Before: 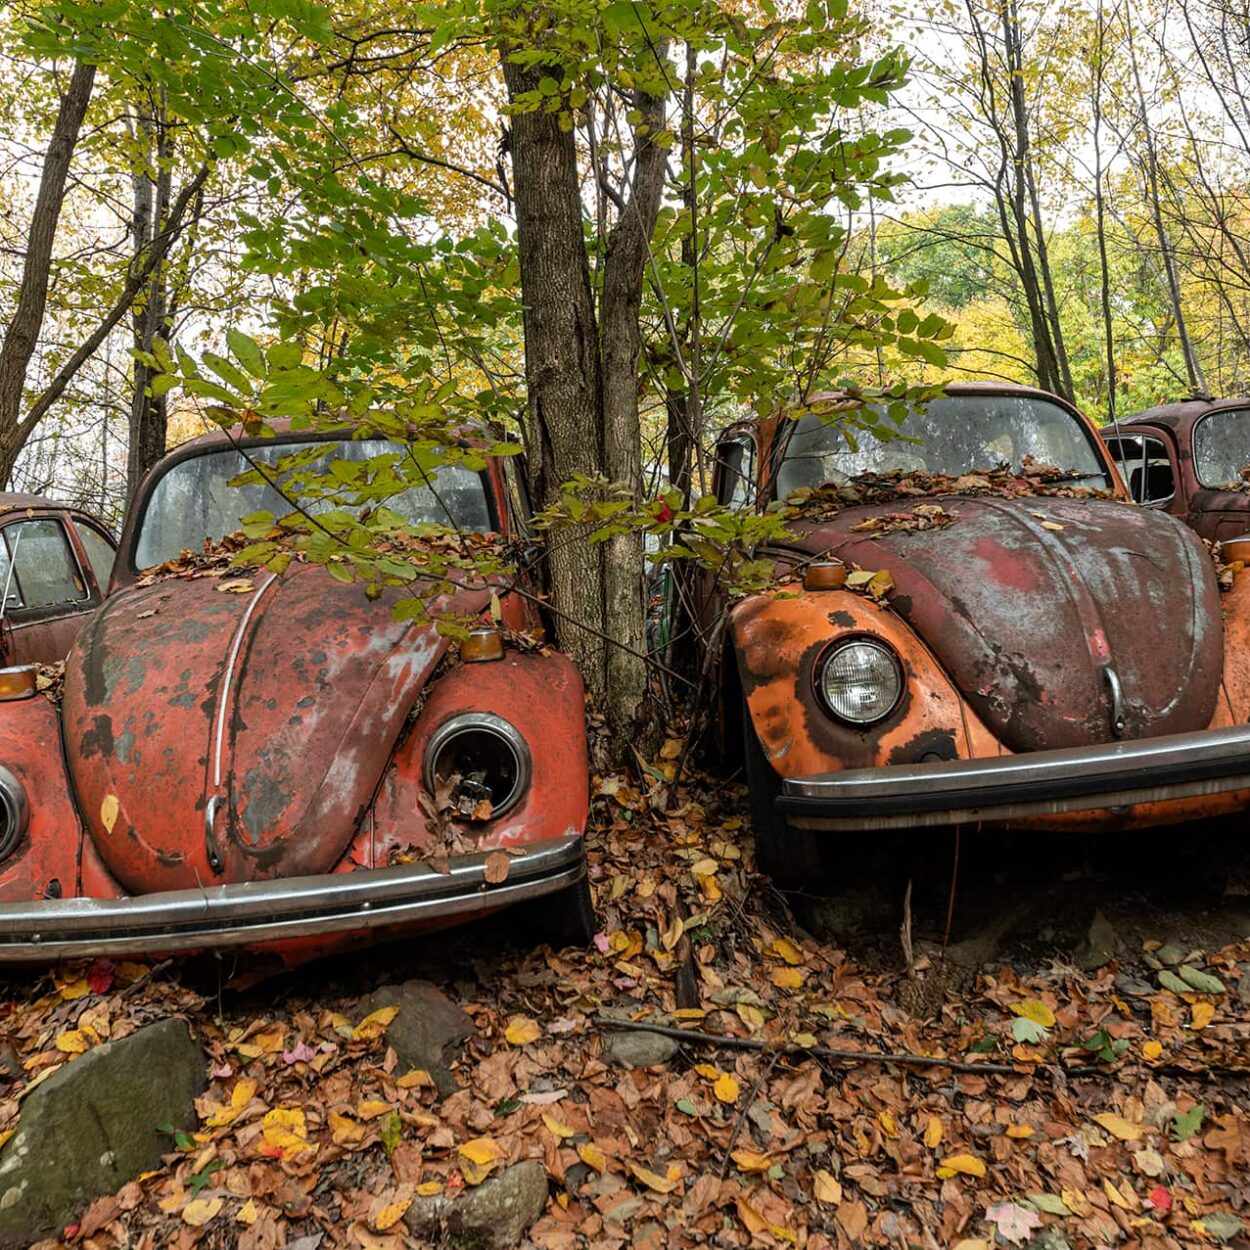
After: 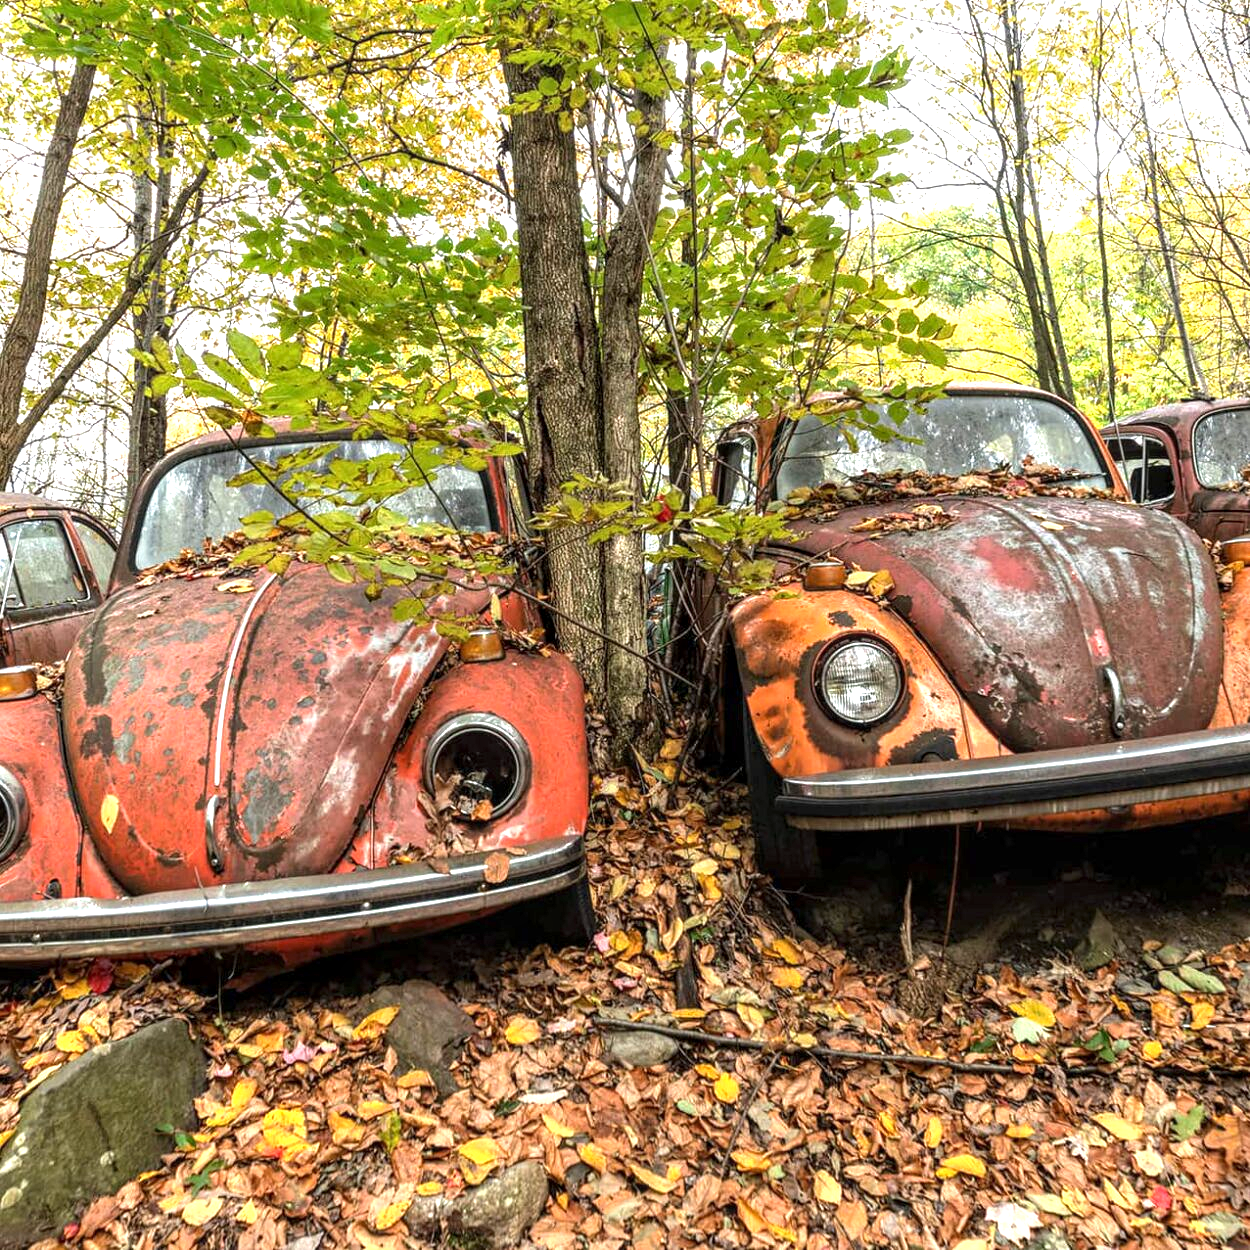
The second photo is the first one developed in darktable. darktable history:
exposure: exposure 1.16 EV, compensate exposure bias true, compensate highlight preservation false
local contrast: on, module defaults
